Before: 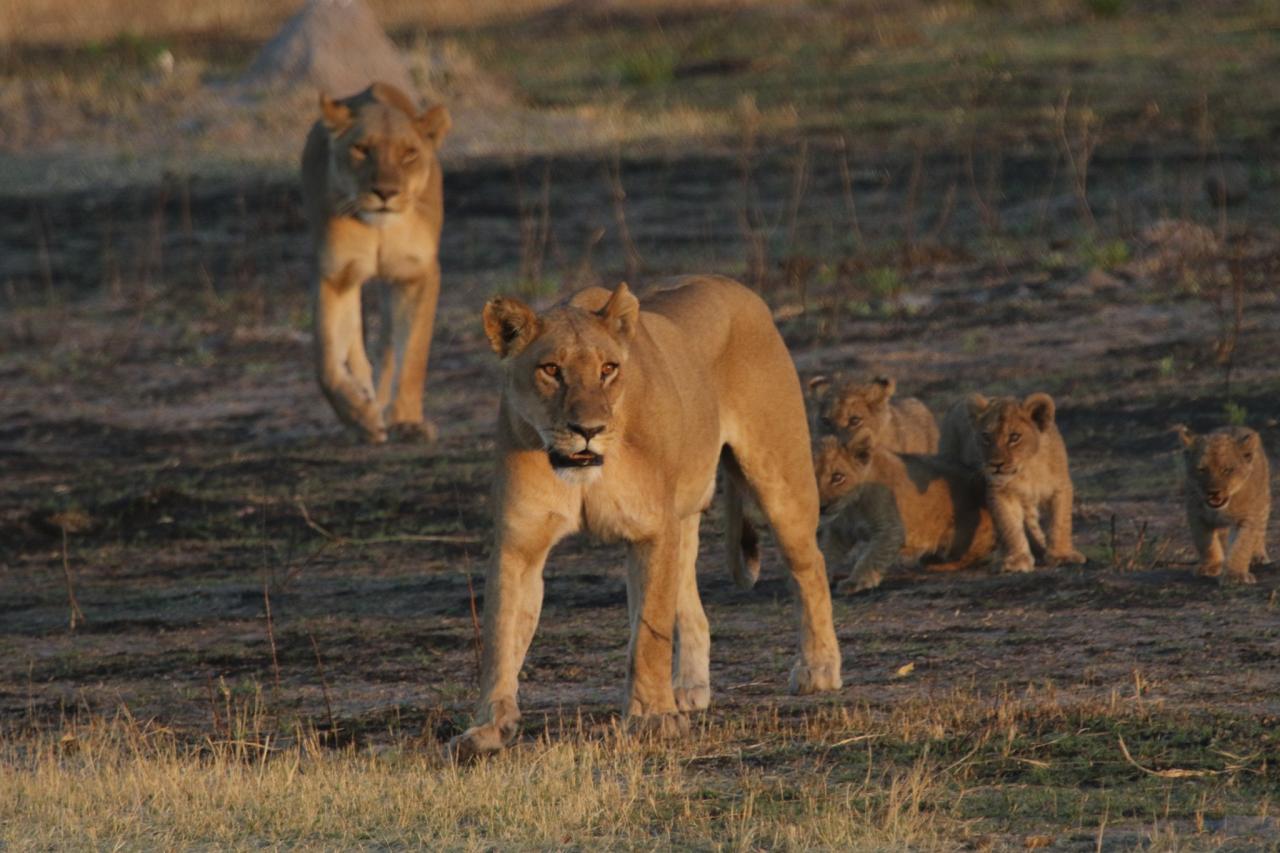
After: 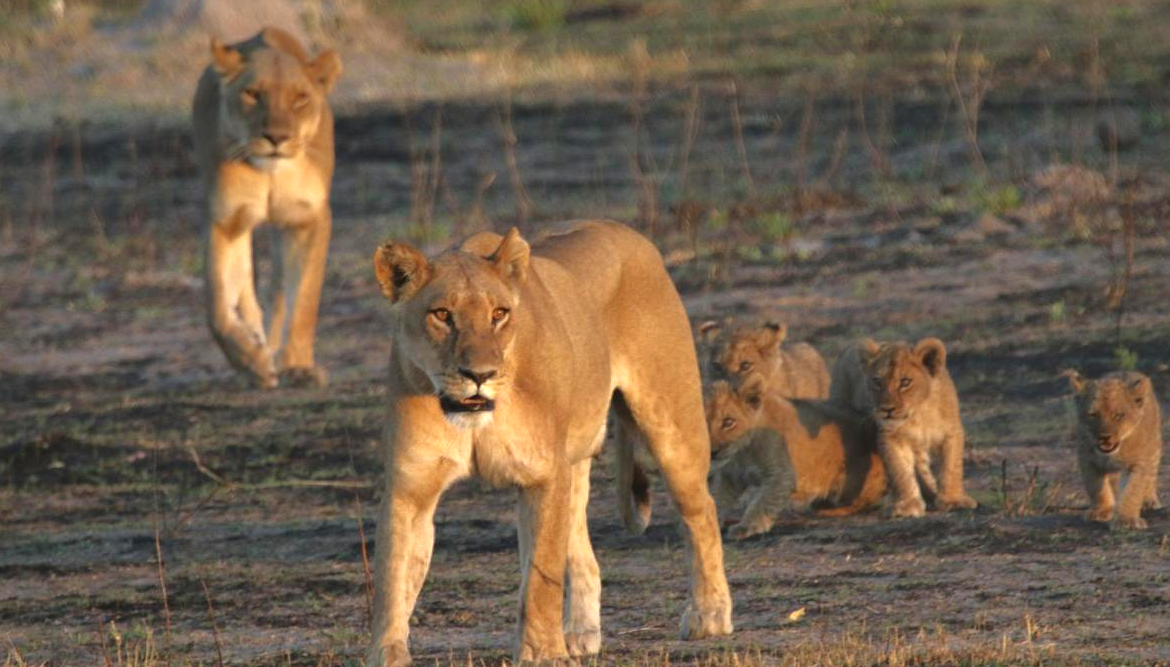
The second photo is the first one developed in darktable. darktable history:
tone equalizer: -8 EV -0.001 EV, -7 EV 0.002 EV, -6 EV -0.005 EV, -5 EV -0.01 EV, -4 EV -0.055 EV, -3 EV -0.207 EV, -2 EV -0.279 EV, -1 EV 0.084 EV, +0 EV 0.296 EV, edges refinement/feathering 500, mask exposure compensation -1.57 EV, preserve details no
crop: left 8.517%, top 6.555%, bottom 15.233%
contrast equalizer: y [[0.5, 0.5, 0.478, 0.5, 0.5, 0.5], [0.5 ×6], [0.5 ×6], [0 ×6], [0 ×6]], mix -0.189
exposure: exposure 1.001 EV, compensate highlight preservation false
